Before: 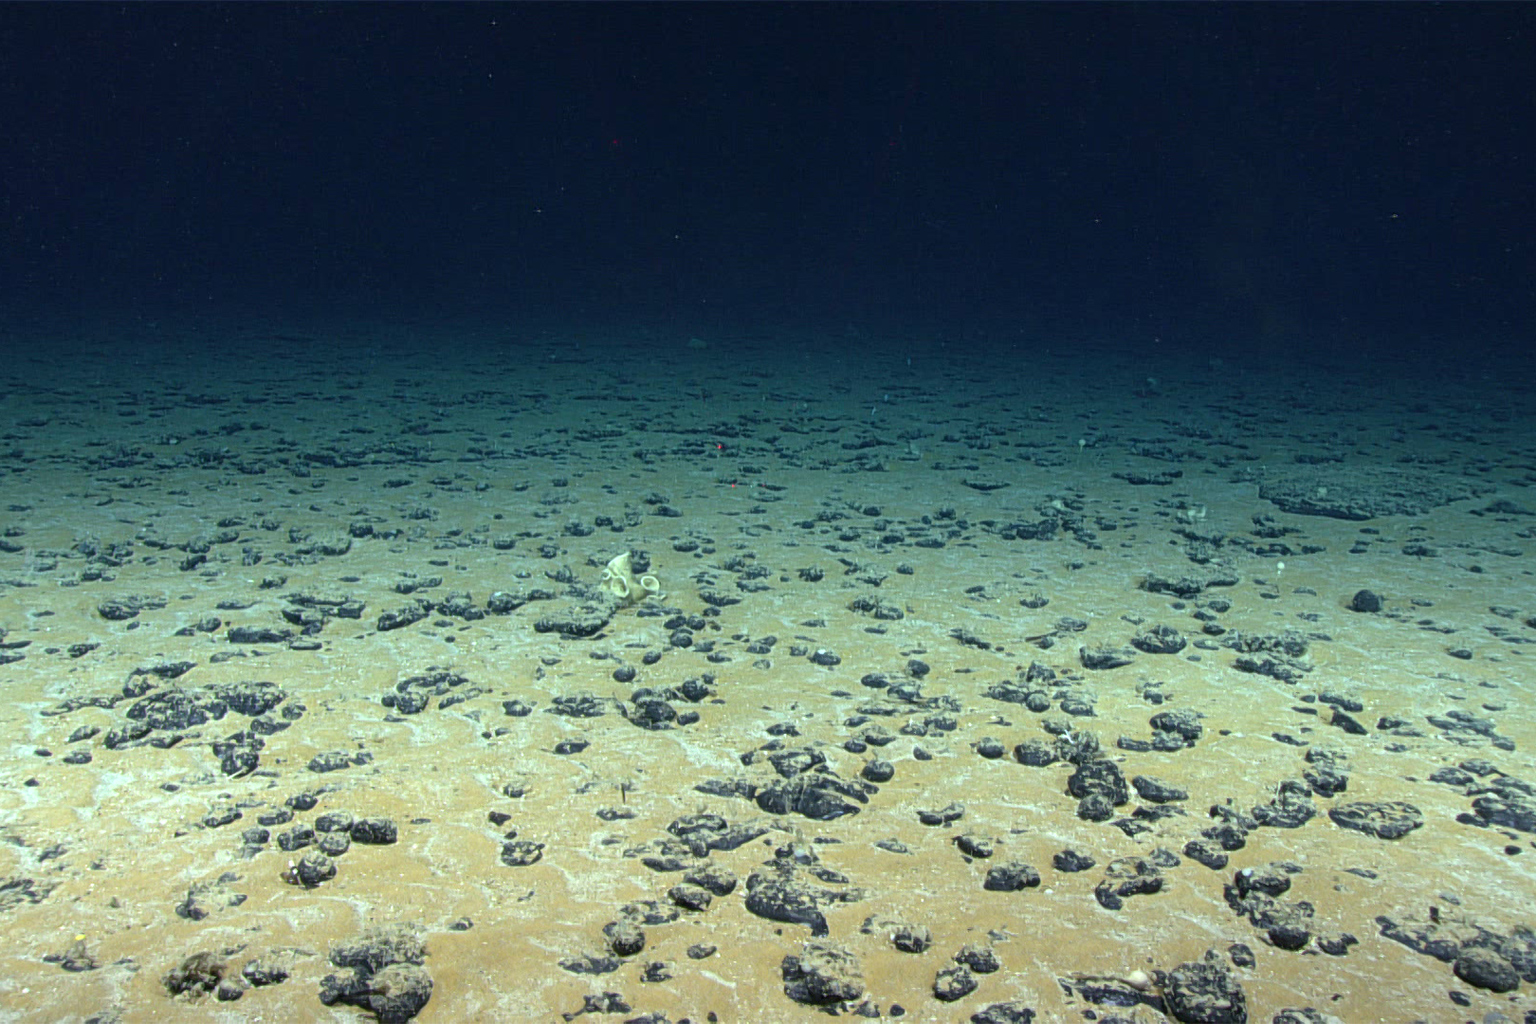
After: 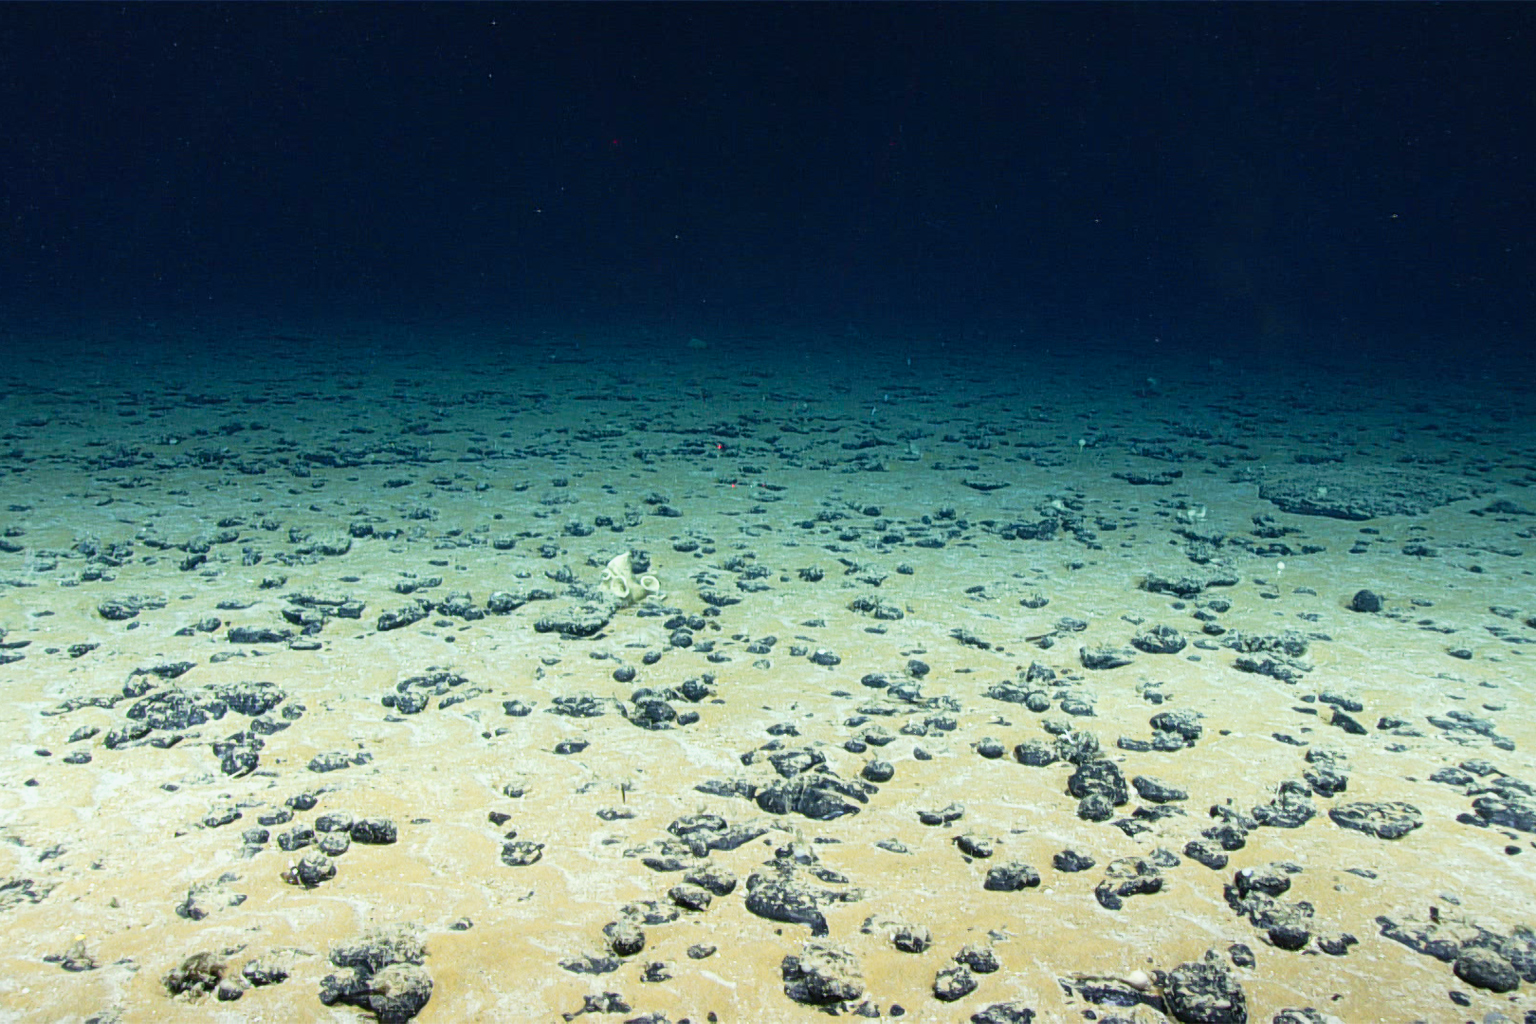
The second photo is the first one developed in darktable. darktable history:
tone curve: curves: ch0 [(0, 0) (0.091, 0.075) (0.389, 0.441) (0.696, 0.808) (0.844, 0.908) (0.909, 0.942) (1, 0.973)]; ch1 [(0, 0) (0.437, 0.404) (0.48, 0.486) (0.5, 0.5) (0.529, 0.556) (0.58, 0.606) (0.616, 0.654) (1, 1)]; ch2 [(0, 0) (0.442, 0.415) (0.5, 0.5) (0.535, 0.567) (0.585, 0.632) (1, 1)], preserve colors none
